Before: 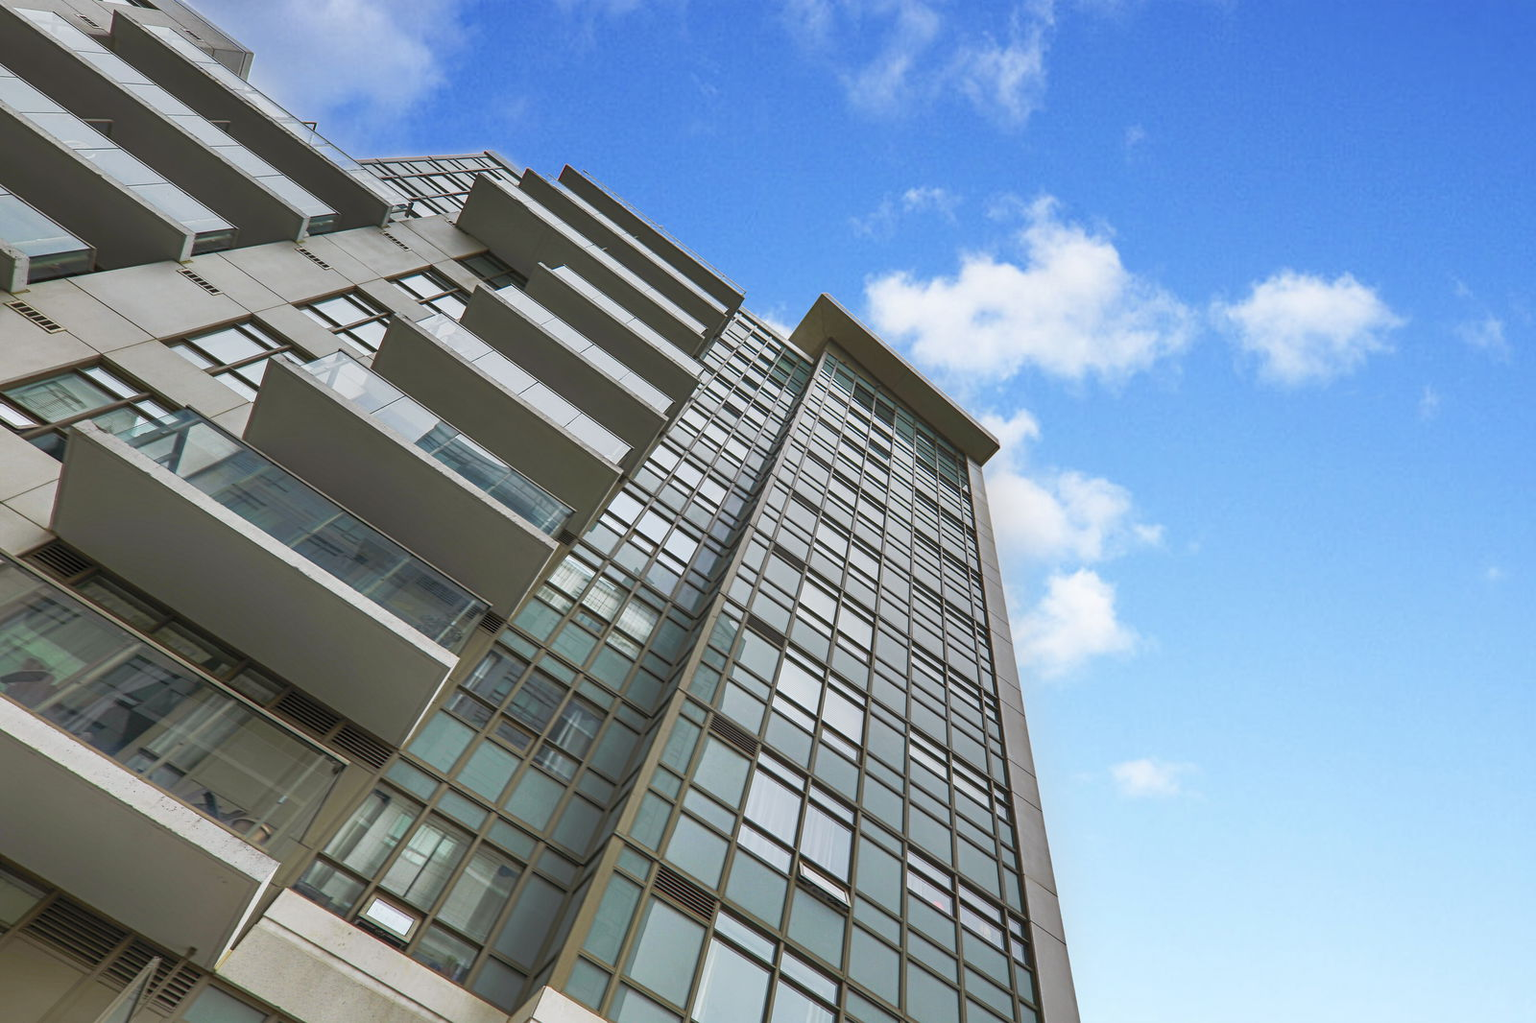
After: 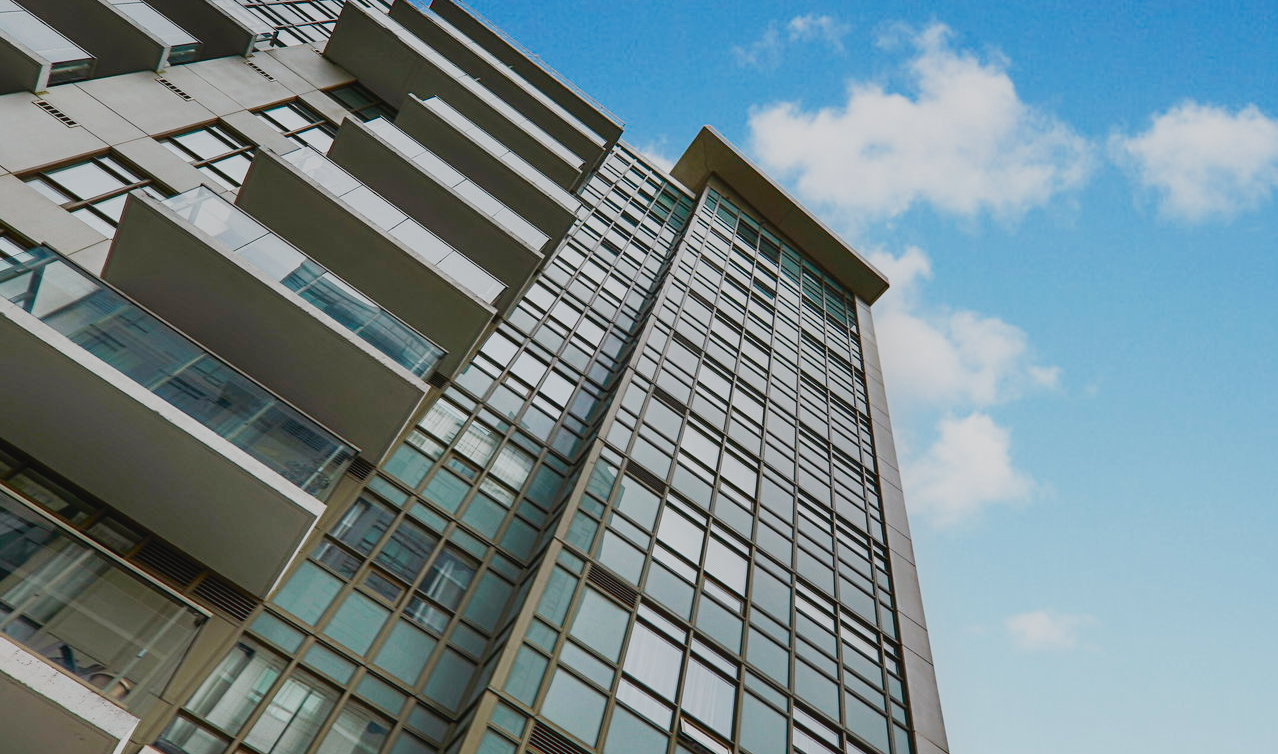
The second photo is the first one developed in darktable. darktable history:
tone curve: curves: ch0 [(0, 0.032) (0.181, 0.152) (0.751, 0.762) (1, 1)], color space Lab, independent channels, preserve colors none
filmic rgb: black relative exposure -7.65 EV, white relative exposure 4.56 EV, hardness 3.61, preserve chrominance no, color science v3 (2019), use custom middle-gray values true
crop: left 9.542%, top 16.905%, right 10.536%, bottom 12.318%
